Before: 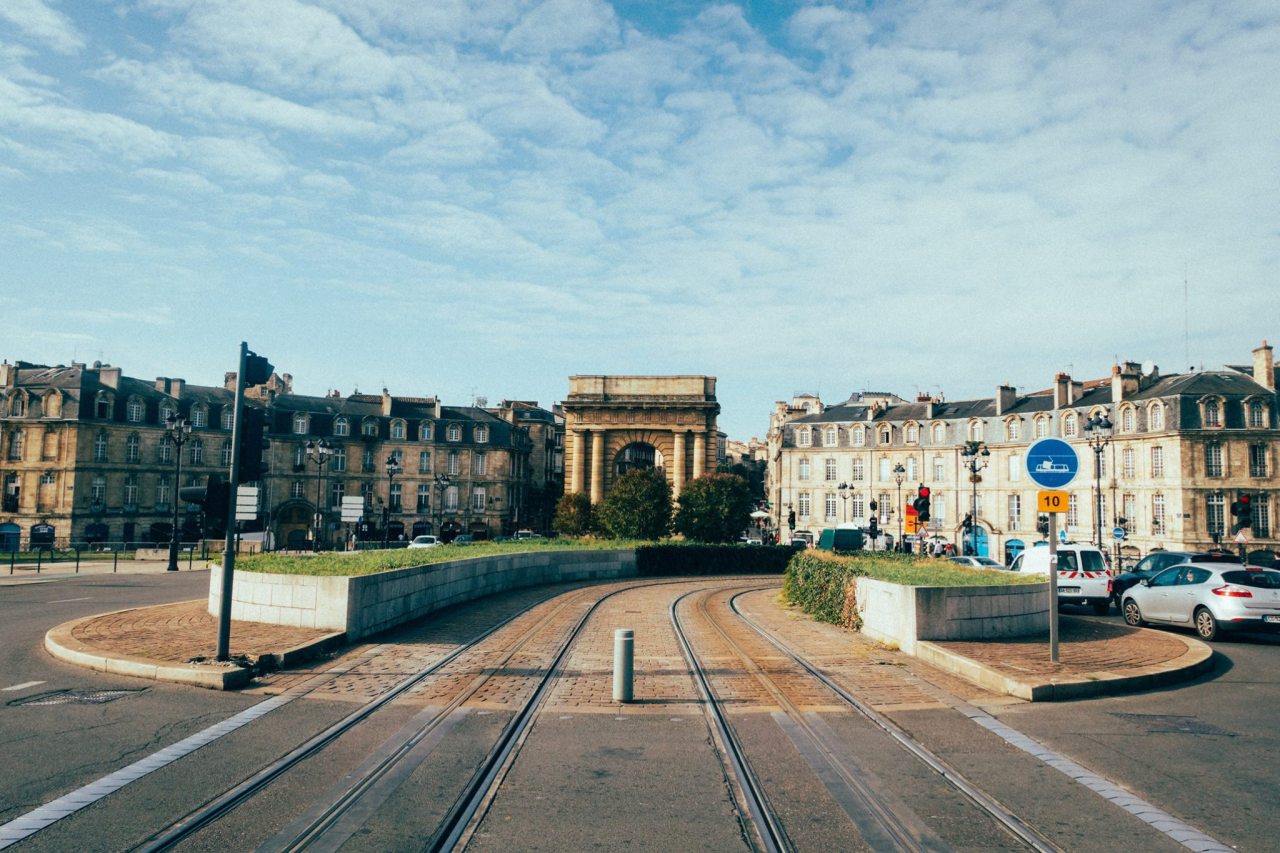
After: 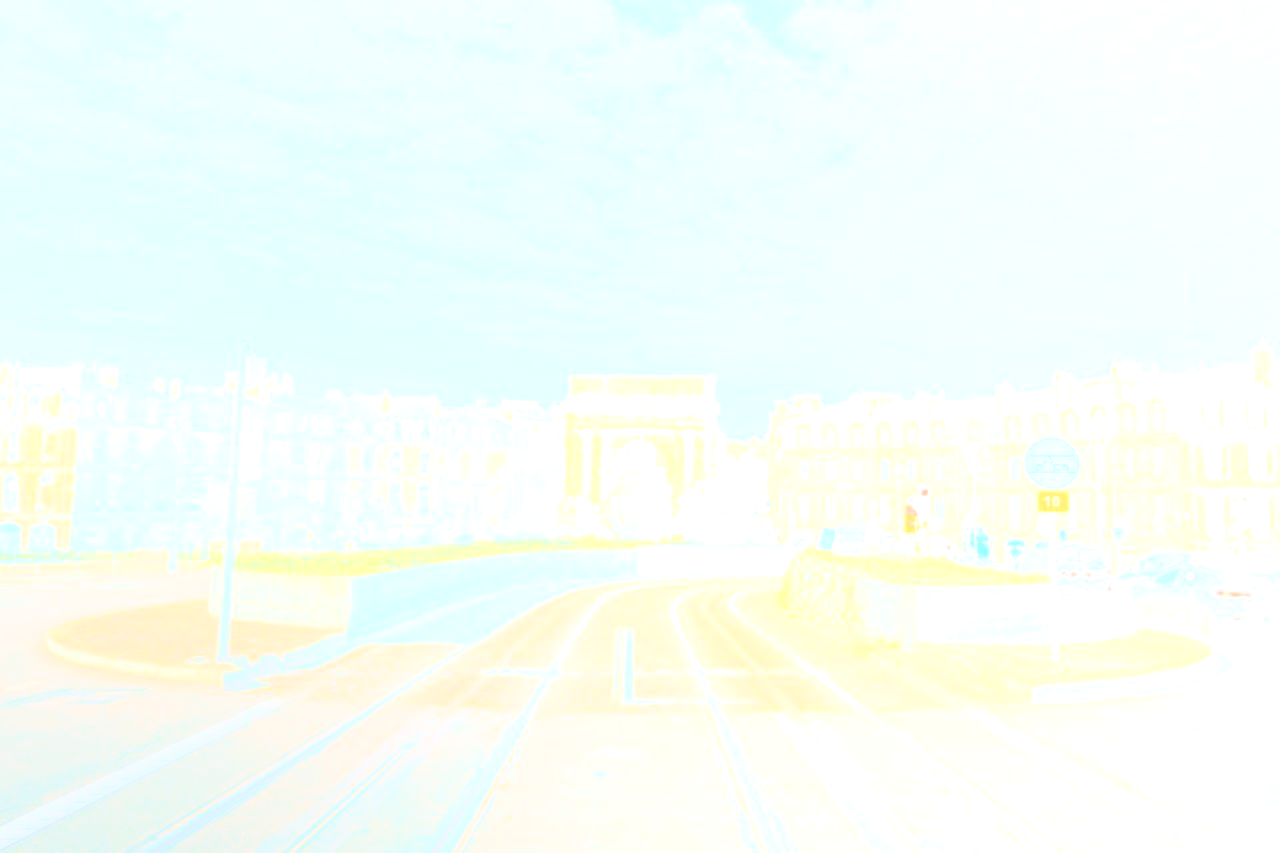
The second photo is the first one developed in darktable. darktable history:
bloom: size 85%, threshold 5%, strength 85%
color balance rgb: global vibrance 0.5%
